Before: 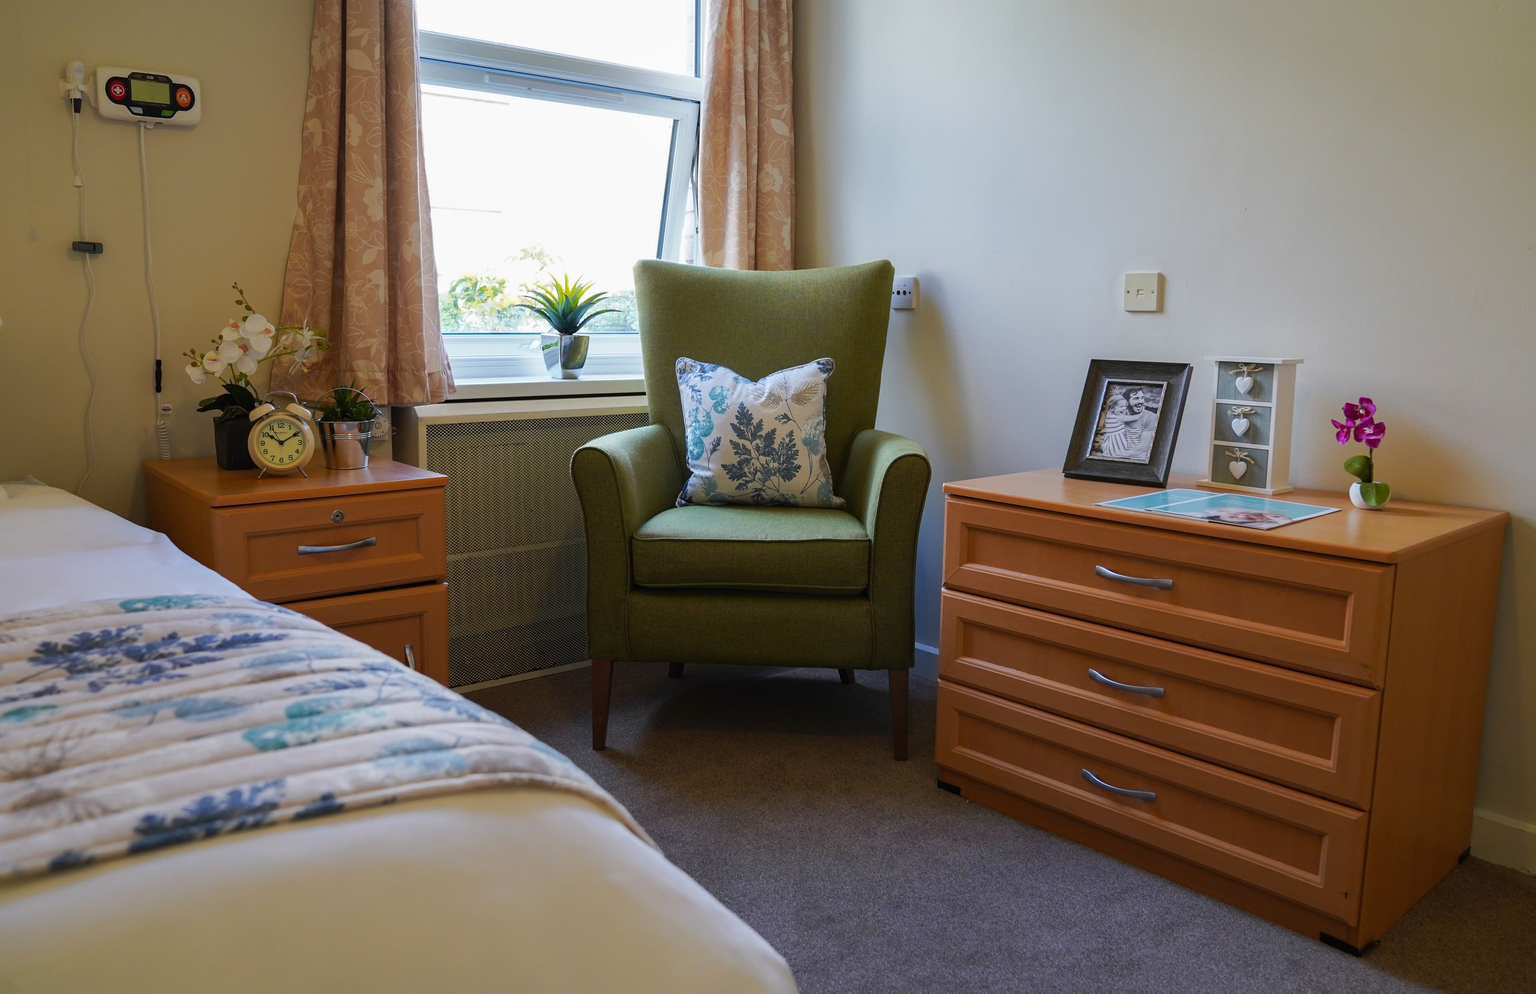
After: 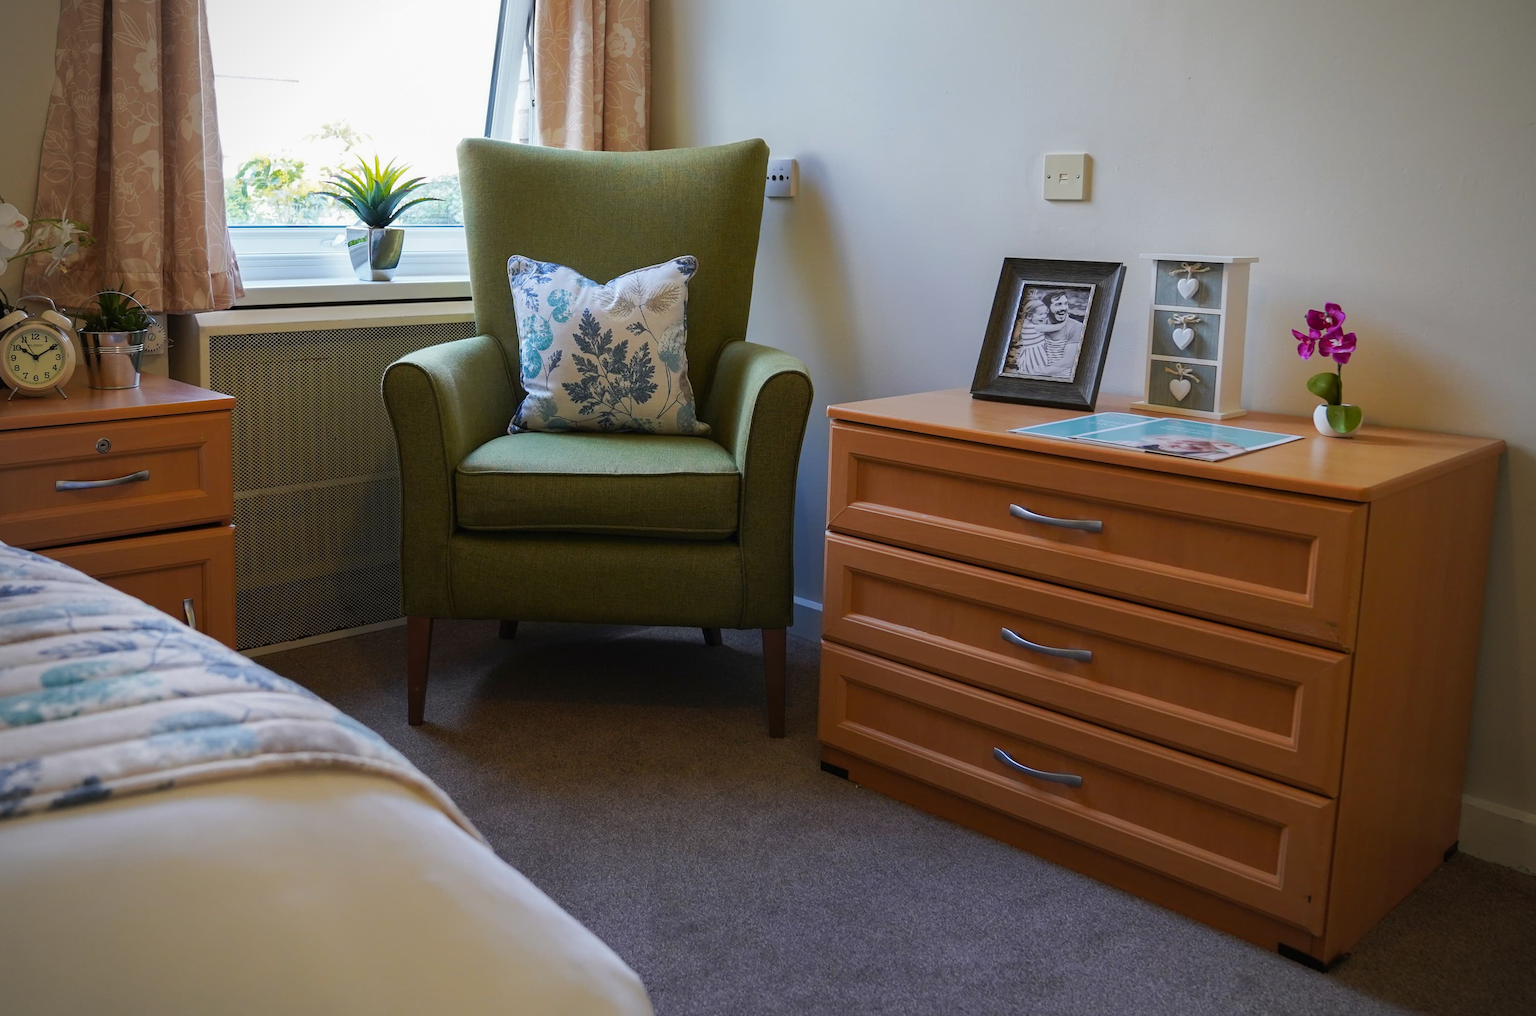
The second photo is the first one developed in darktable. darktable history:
vignetting: on, module defaults
crop: left 16.399%, top 14.559%
